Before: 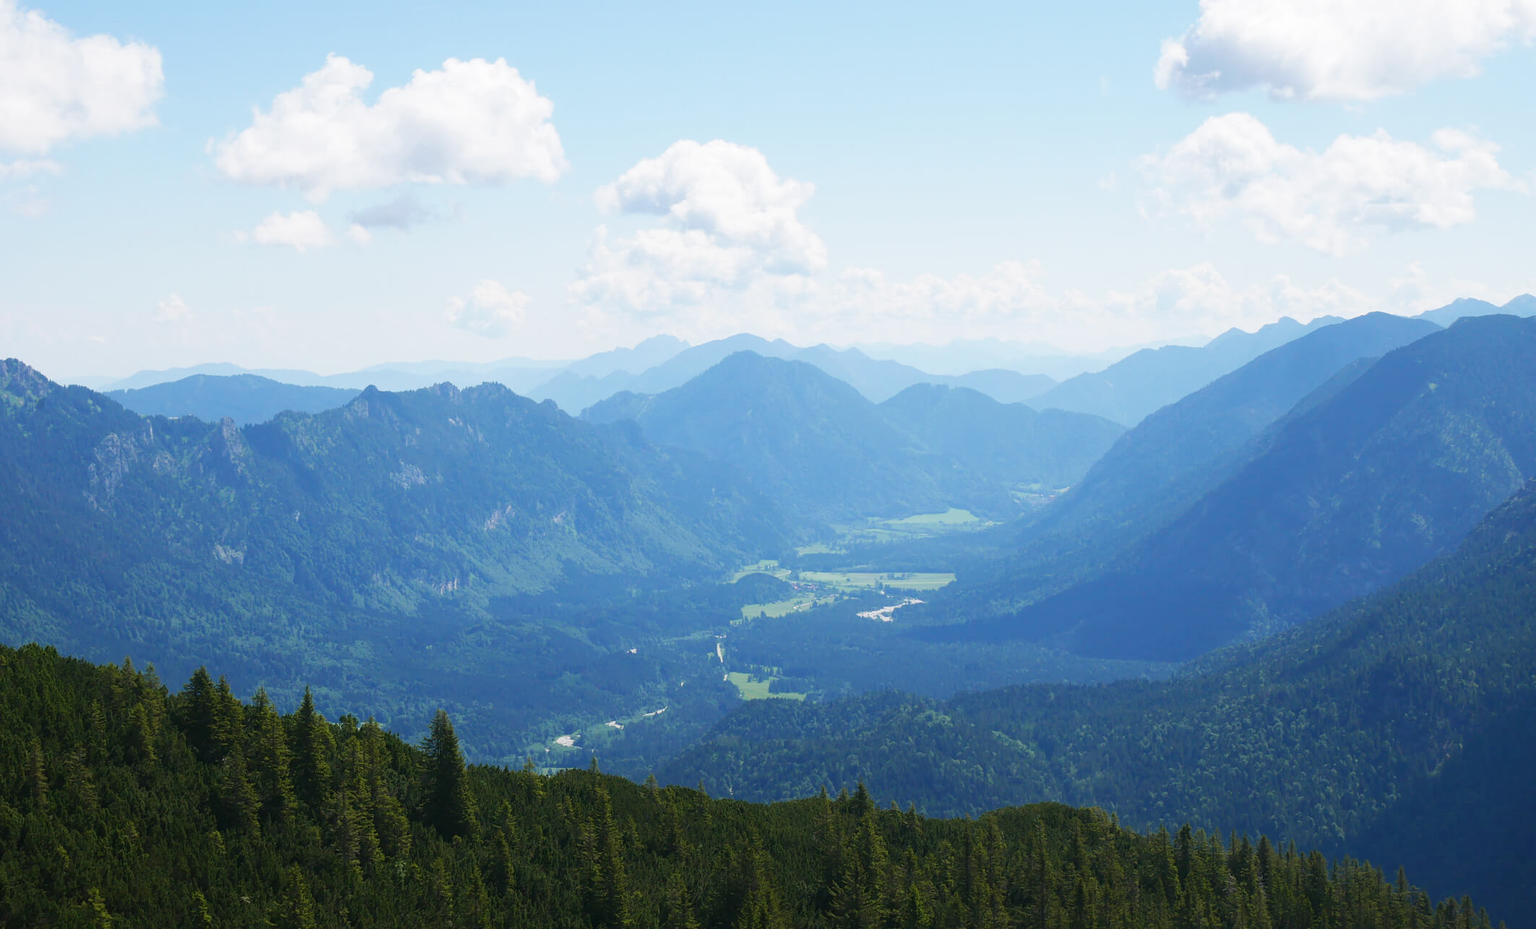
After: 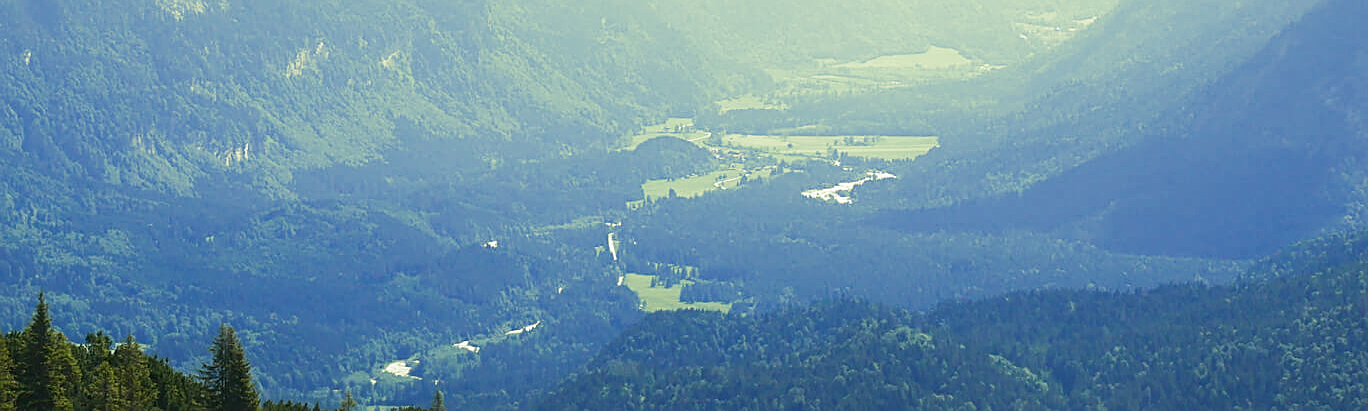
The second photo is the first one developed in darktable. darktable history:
exposure: exposure 0.3 EV, compensate highlight preservation false
split-toning: shadows › hue 290.82°, shadows › saturation 0.34, highlights › saturation 0.38, balance 0, compress 50%
crop: left 18.091%, top 51.13%, right 17.525%, bottom 16.85%
sharpen: on, module defaults
